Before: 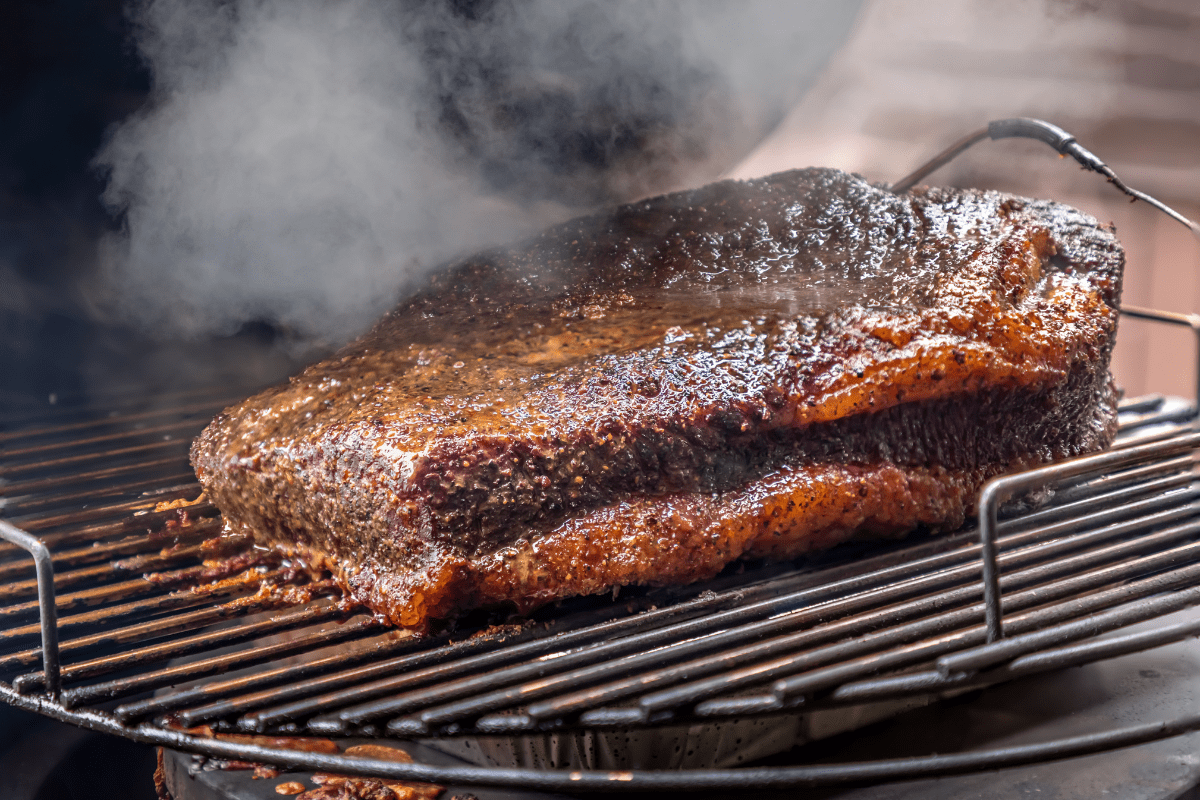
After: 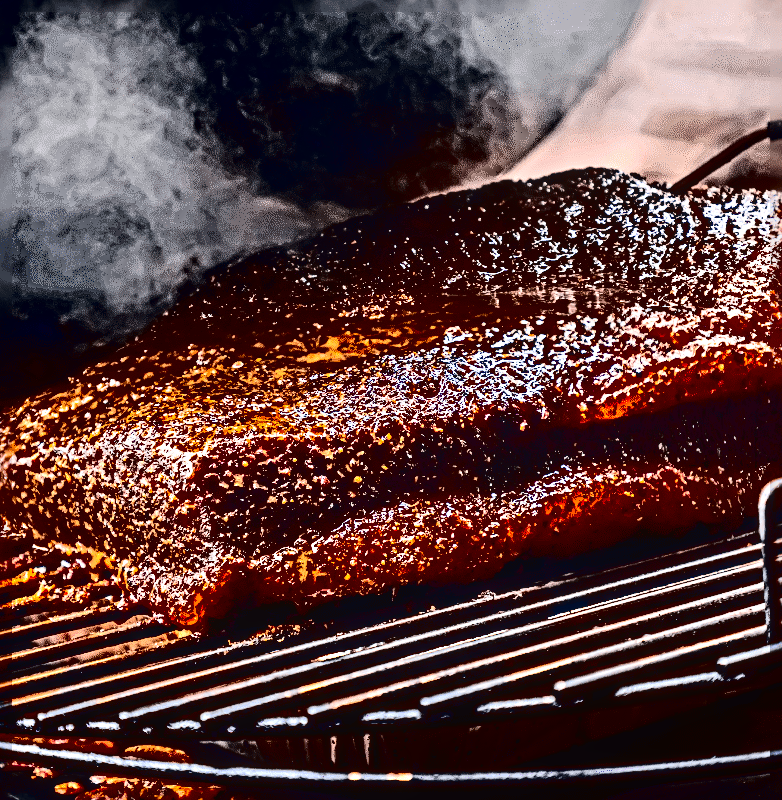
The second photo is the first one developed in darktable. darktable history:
crop and rotate: left 18.459%, right 16.359%
contrast brightness saturation: contrast 0.771, brightness -0.988, saturation 0.982
local contrast: on, module defaults
sharpen: radius 6.27, amount 1.784, threshold 0.078
